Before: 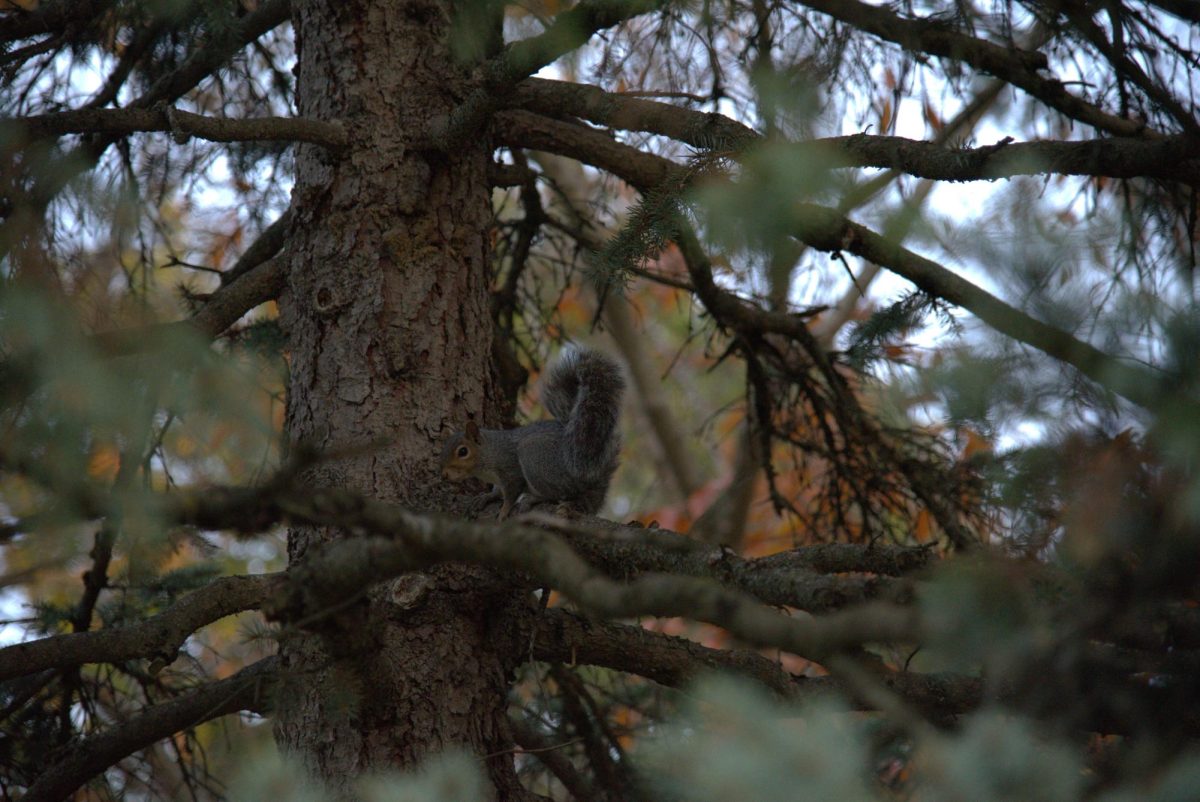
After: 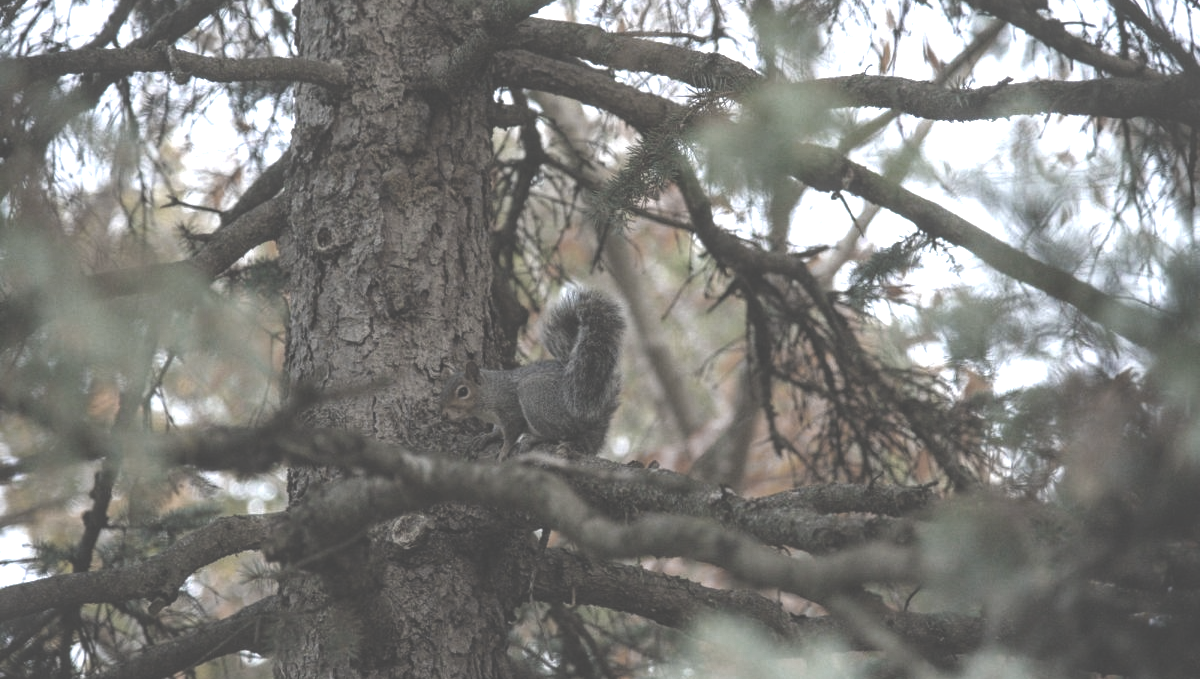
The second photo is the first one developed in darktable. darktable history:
crop: top 7.579%, bottom 7.68%
local contrast: detail 130%
exposure: black level correction -0.023, exposure 1.394 EV, compensate highlight preservation false
shadows and highlights: shadows -11.29, white point adjustment 3.82, highlights 27.87
color zones: curves: ch0 [(0, 0.487) (0.241, 0.395) (0.434, 0.373) (0.658, 0.412) (0.838, 0.487)]; ch1 [(0, 0) (0.053, 0.053) (0.211, 0.202) (0.579, 0.259) (0.781, 0.241)]
